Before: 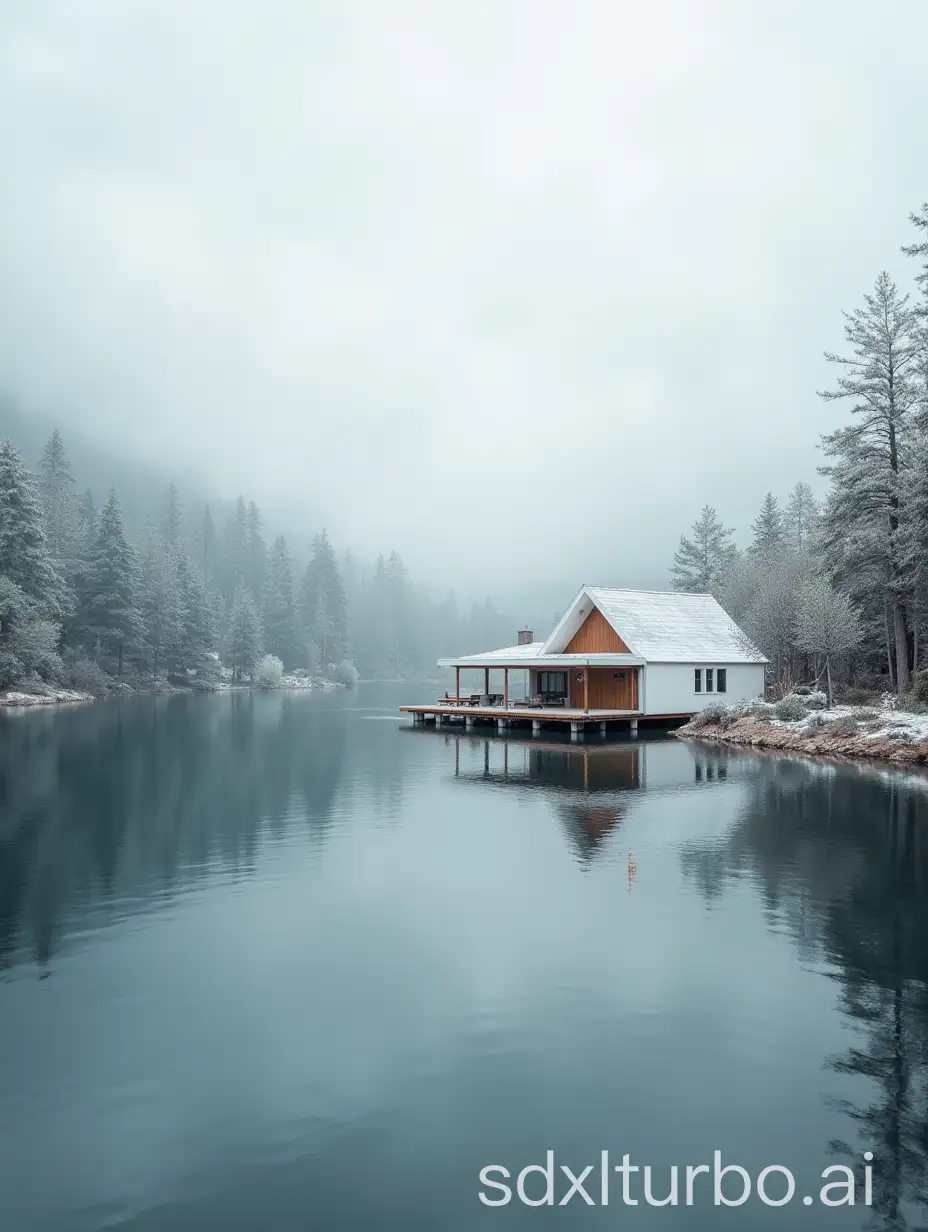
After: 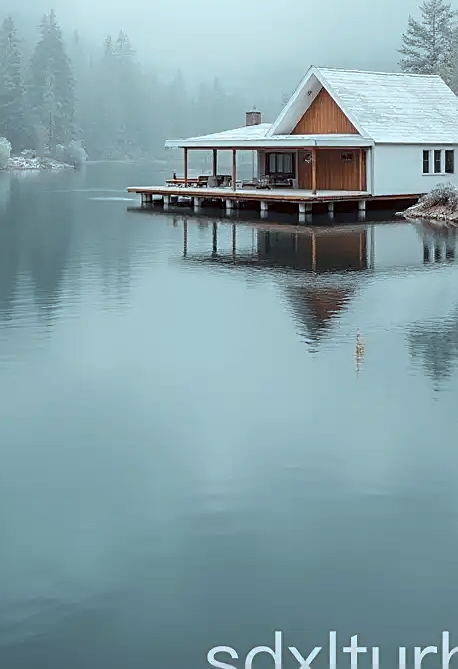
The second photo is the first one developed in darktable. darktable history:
color correction: highlights a* -5.09, highlights b* -3.98, shadows a* 3.92, shadows b* 4.34
crop: left 29.397%, top 42.131%, right 21.159%, bottom 3.489%
sharpen: on, module defaults
